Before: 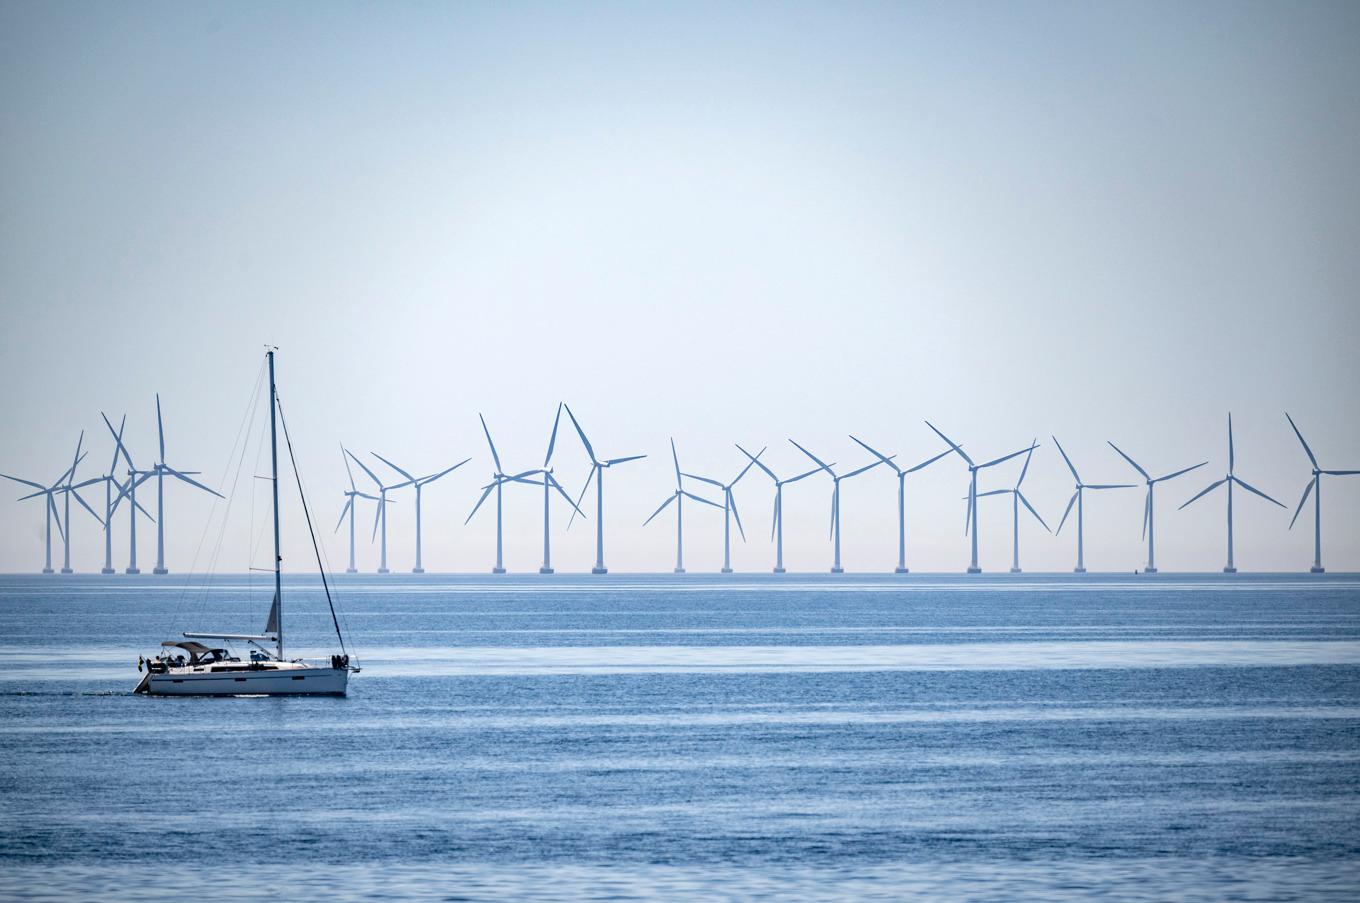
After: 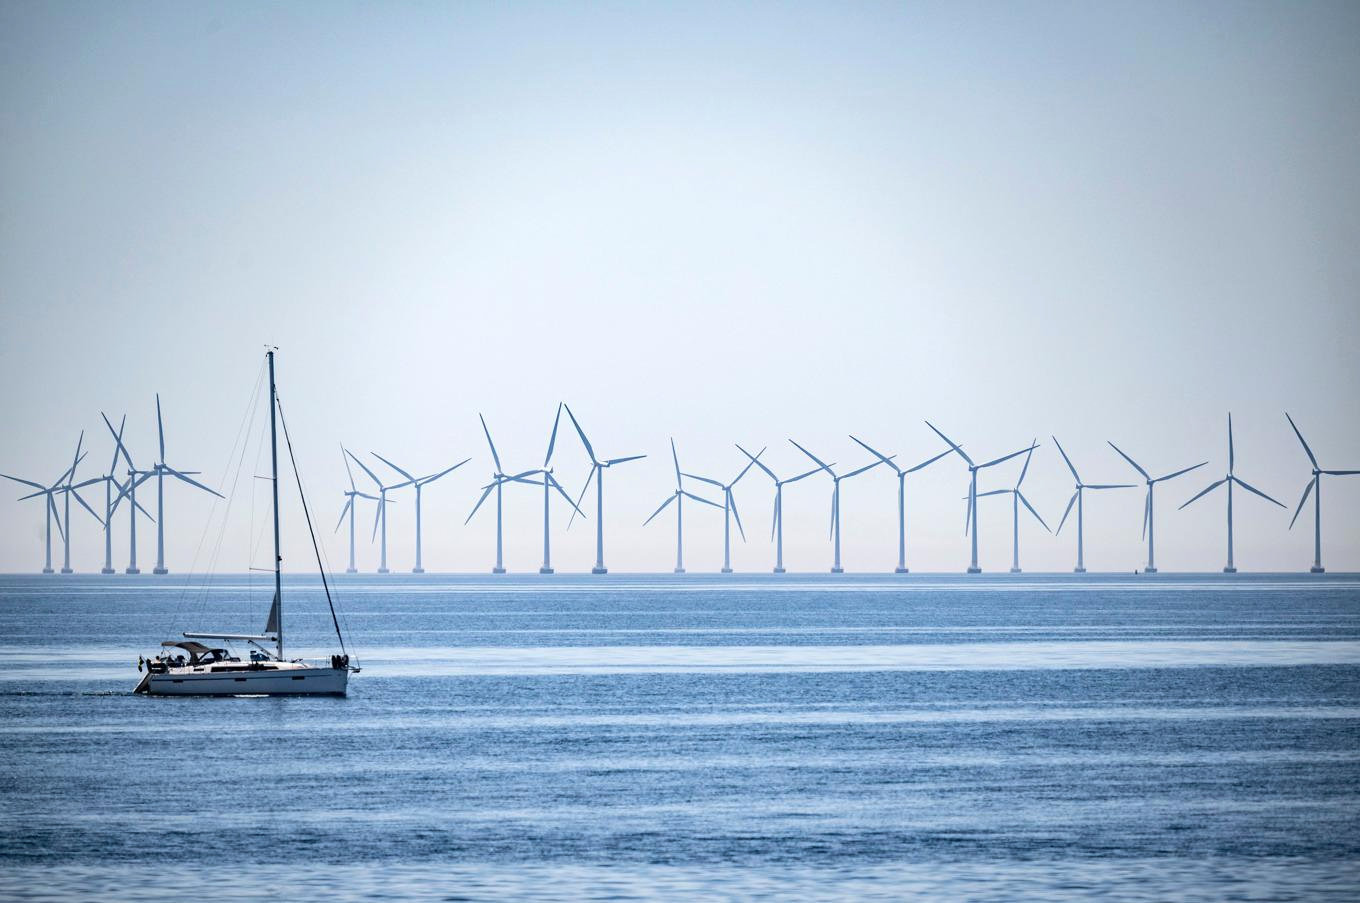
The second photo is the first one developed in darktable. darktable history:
tone curve: curves: ch0 [(0, 0) (0.339, 0.306) (0.687, 0.706) (1, 1)], color space Lab, linked channels, preserve colors none
